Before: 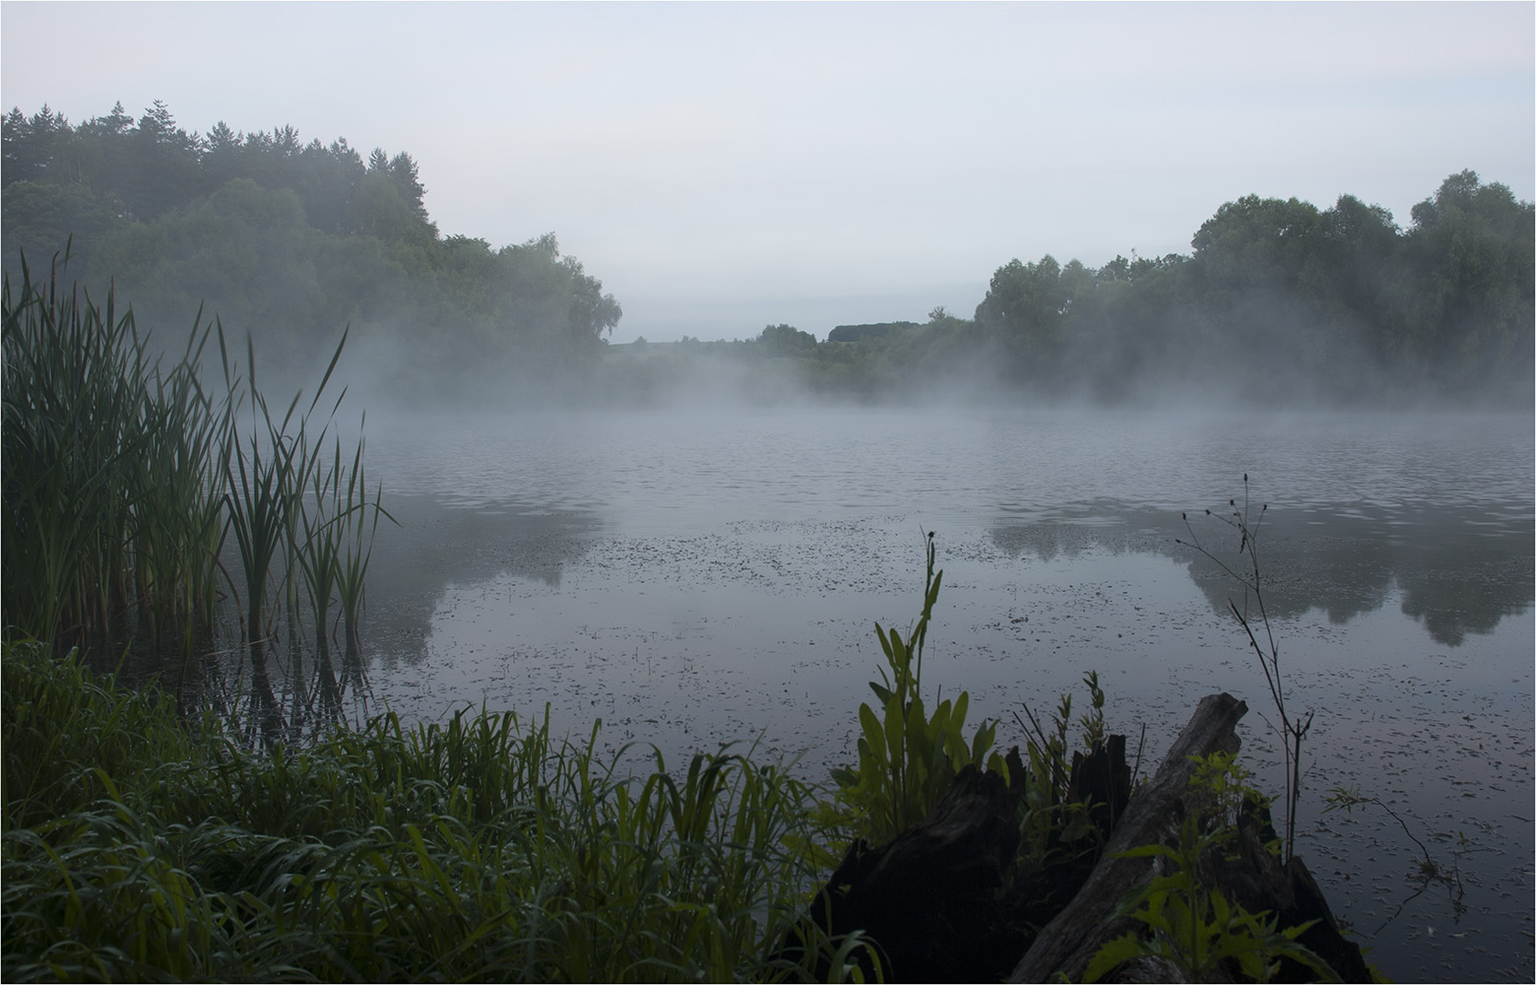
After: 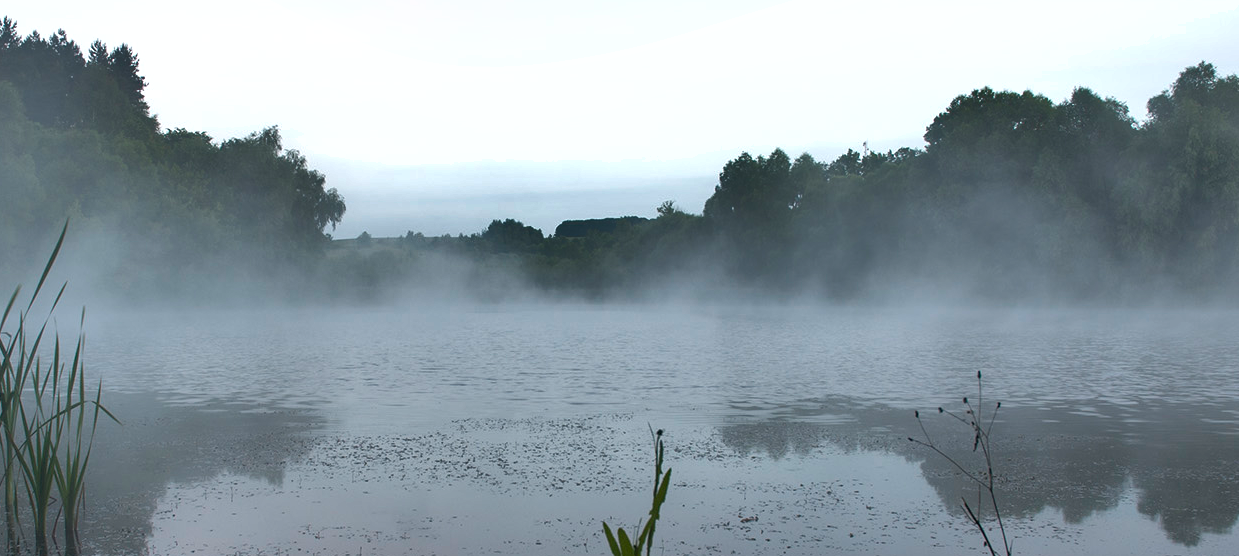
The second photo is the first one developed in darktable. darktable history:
crop: left 18.38%, top 11.092%, right 2.134%, bottom 33.217%
shadows and highlights: white point adjustment 0.1, highlights -70, soften with gaussian
exposure: exposure 0.6 EV, compensate highlight preservation false
